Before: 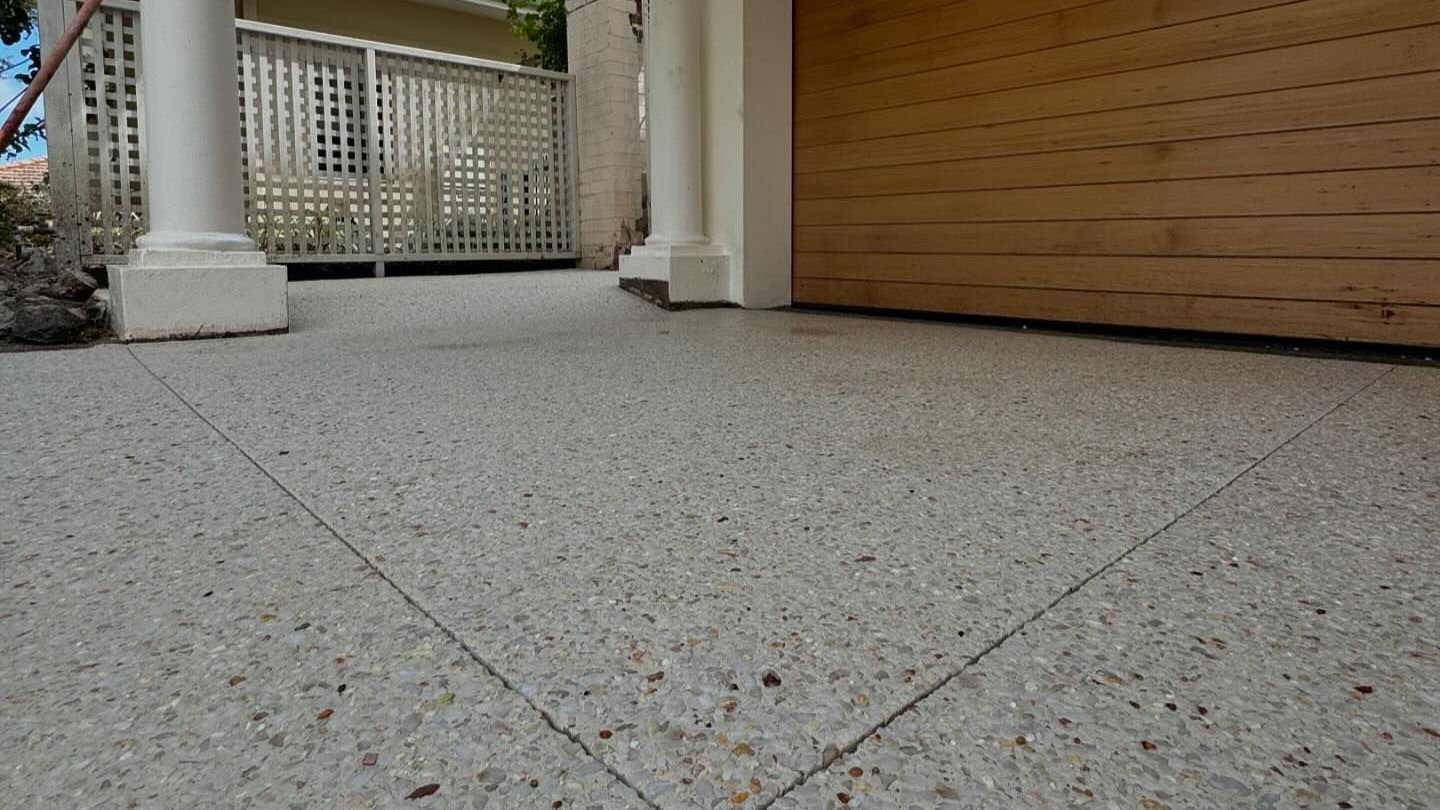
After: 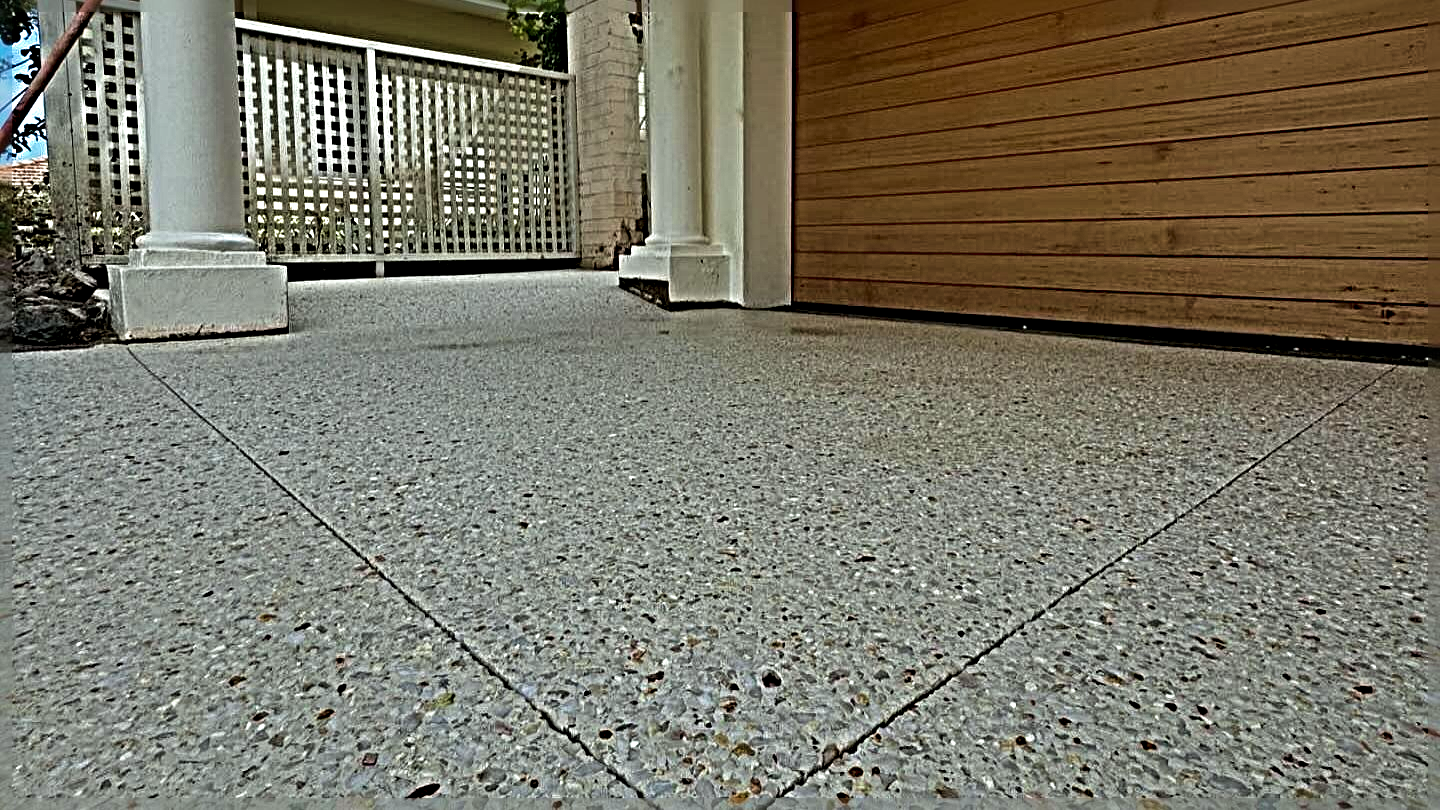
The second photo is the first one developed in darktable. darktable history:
sharpen: radius 6.3, amount 1.8, threshold 0
white balance: red 0.978, blue 0.999
velvia: strength 45%
